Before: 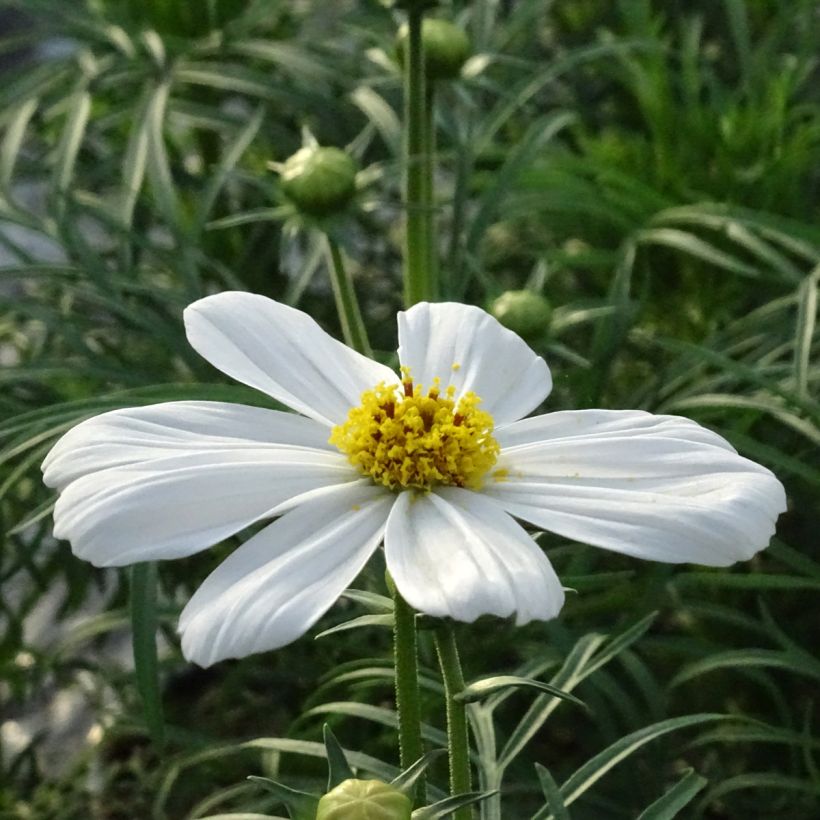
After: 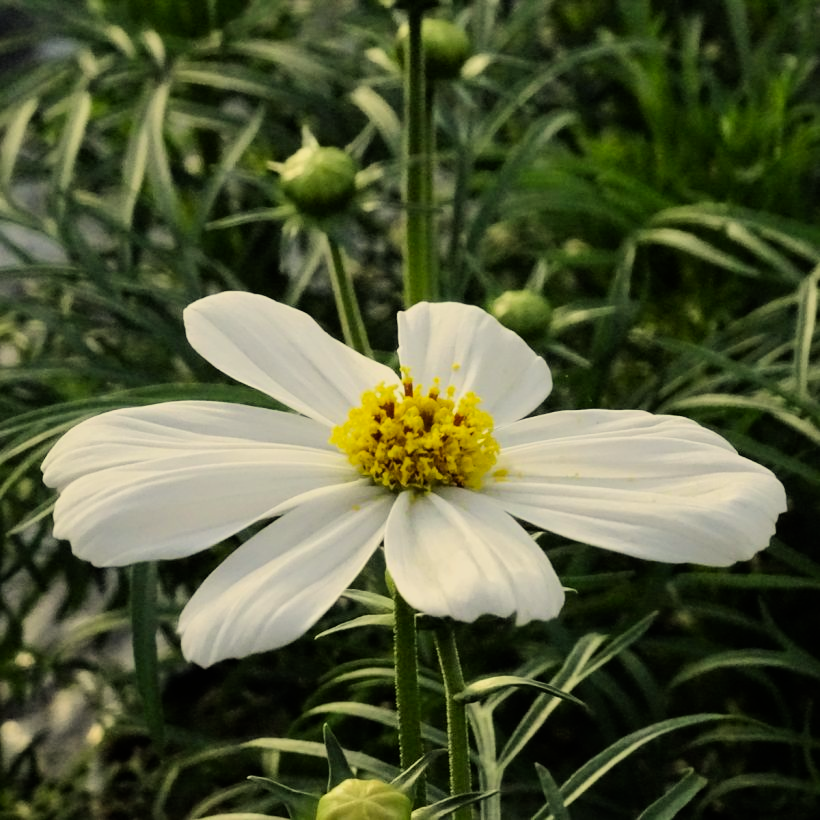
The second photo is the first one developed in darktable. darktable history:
color correction: highlights a* 1.39, highlights b* 17.83
filmic rgb: black relative exposure -7.65 EV, white relative exposure 4.56 EV, hardness 3.61, color science v6 (2022)
tone equalizer: -8 EV -0.417 EV, -7 EV -0.389 EV, -6 EV -0.333 EV, -5 EV -0.222 EV, -3 EV 0.222 EV, -2 EV 0.333 EV, -1 EV 0.389 EV, +0 EV 0.417 EV, edges refinement/feathering 500, mask exposure compensation -1.57 EV, preserve details no
